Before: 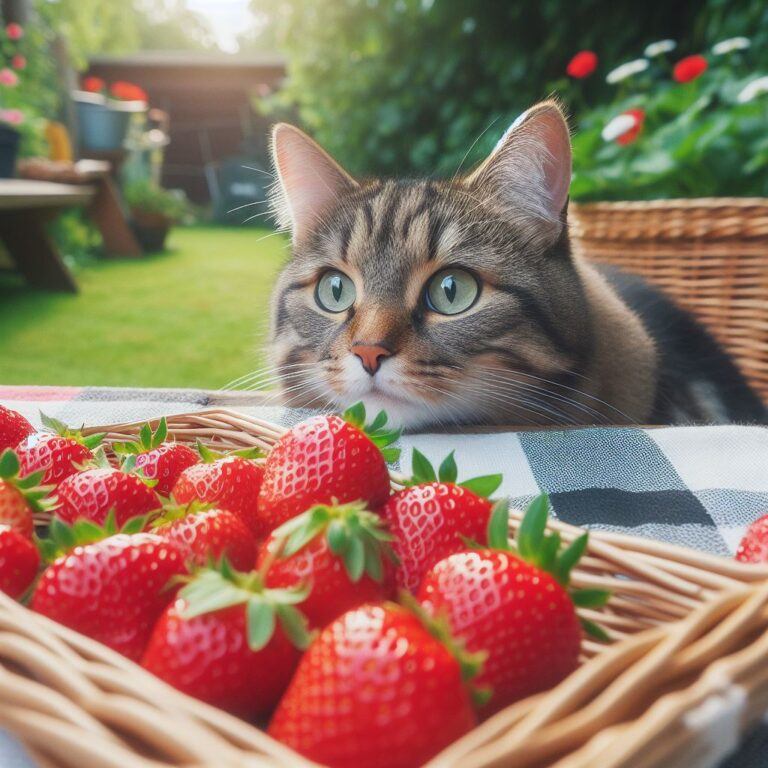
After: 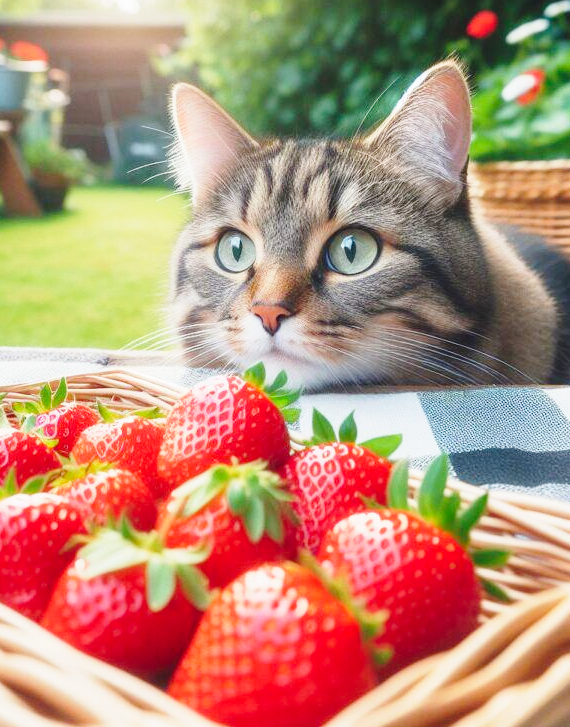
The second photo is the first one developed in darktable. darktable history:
crop and rotate: left 13.15%, top 5.251%, right 12.609%
base curve: curves: ch0 [(0, 0) (0.028, 0.03) (0.121, 0.232) (0.46, 0.748) (0.859, 0.968) (1, 1)], preserve colors none
